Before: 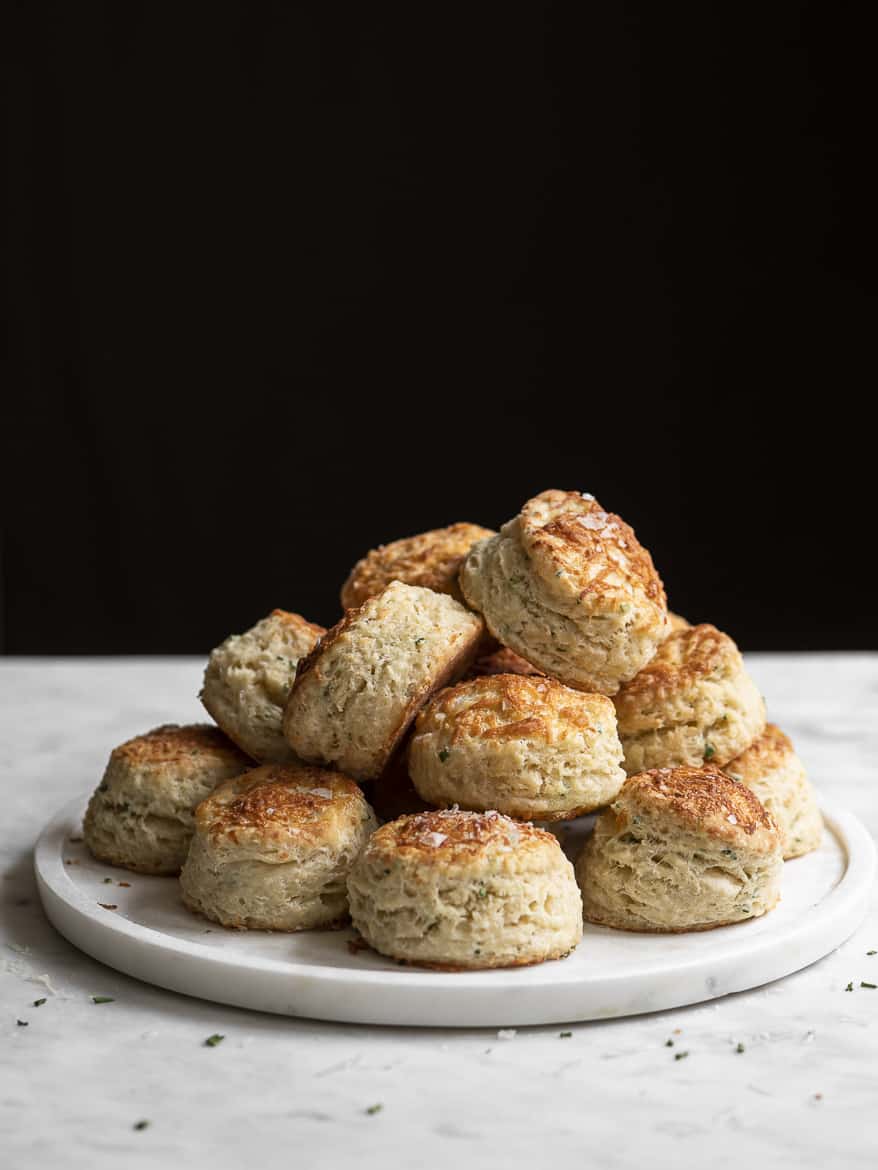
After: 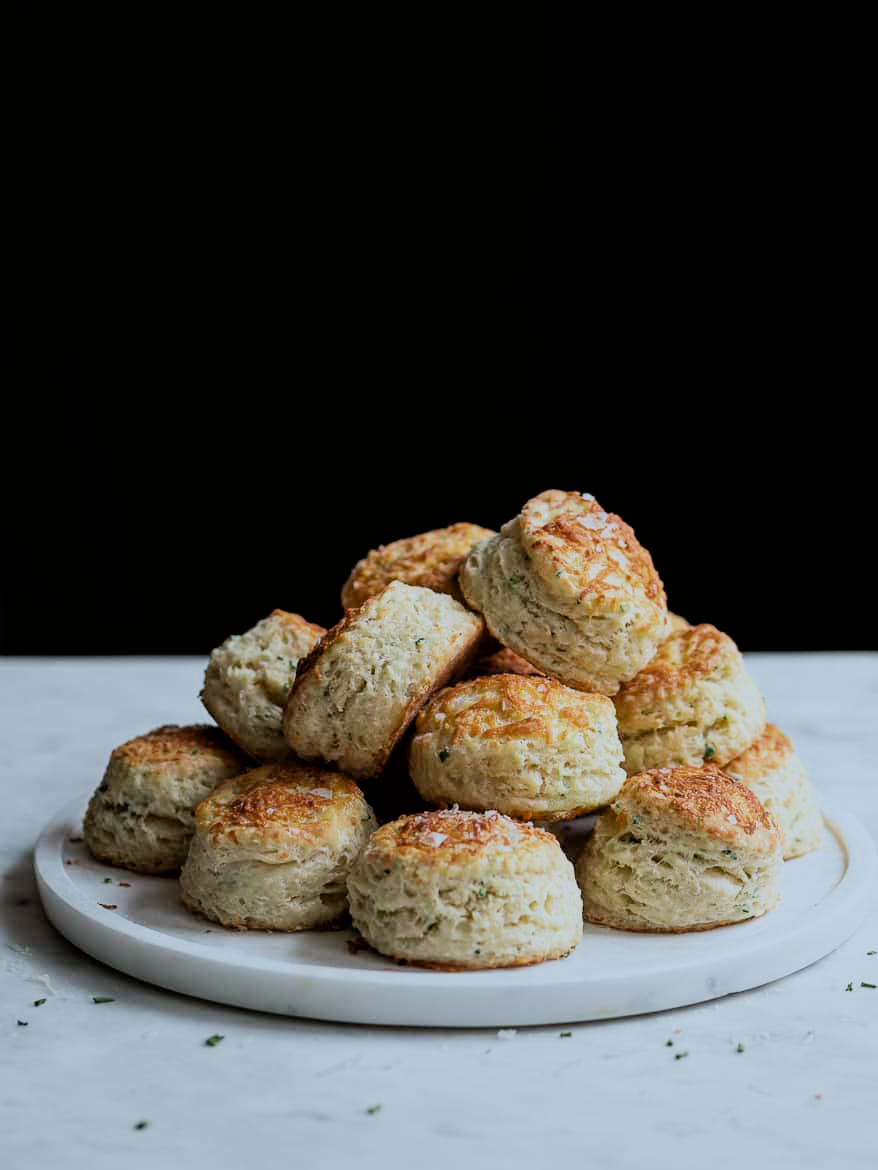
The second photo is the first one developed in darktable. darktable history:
filmic rgb: black relative exposure -7.65 EV, white relative exposure 4.56 EV, hardness 3.61, contrast 1.059
color zones: curves: ch2 [(0, 0.5) (0.143, 0.517) (0.286, 0.571) (0.429, 0.522) (0.571, 0.5) (0.714, 0.5) (0.857, 0.5) (1, 0.5)]
color calibration: illuminant Planckian (black body), x 0.378, y 0.375, temperature 4075.32 K
